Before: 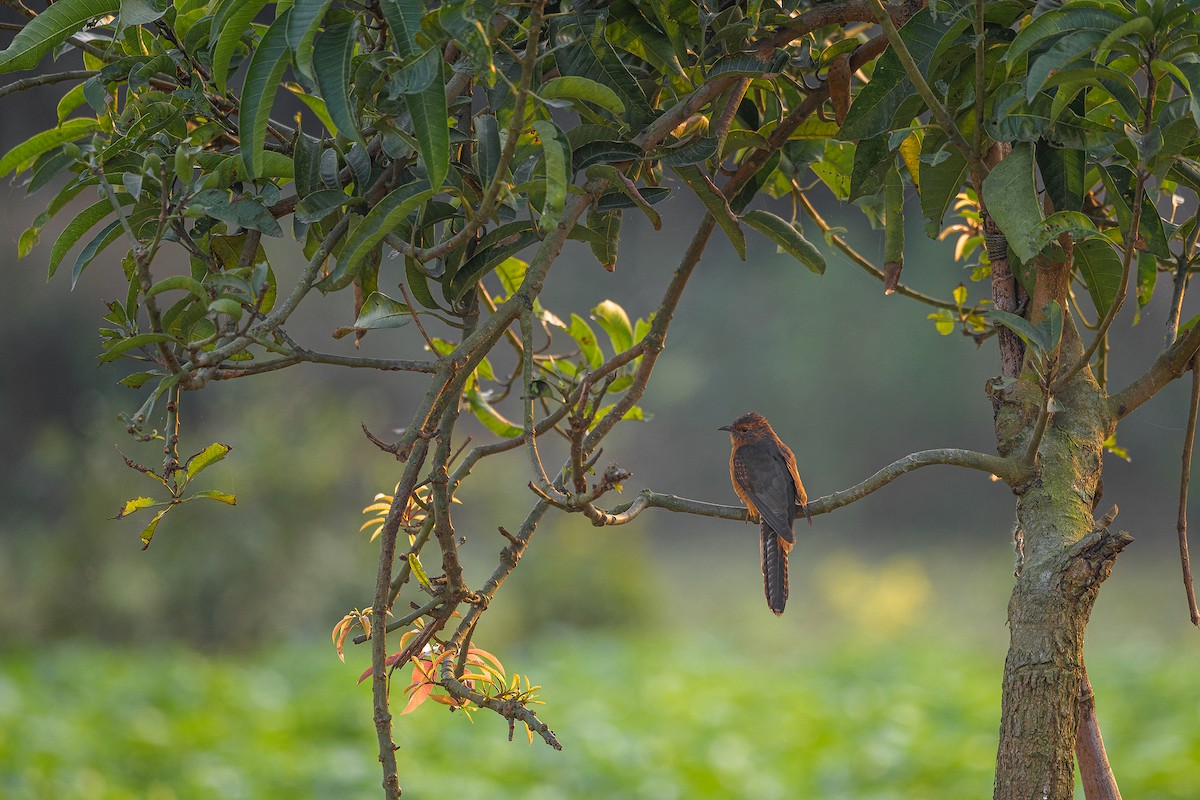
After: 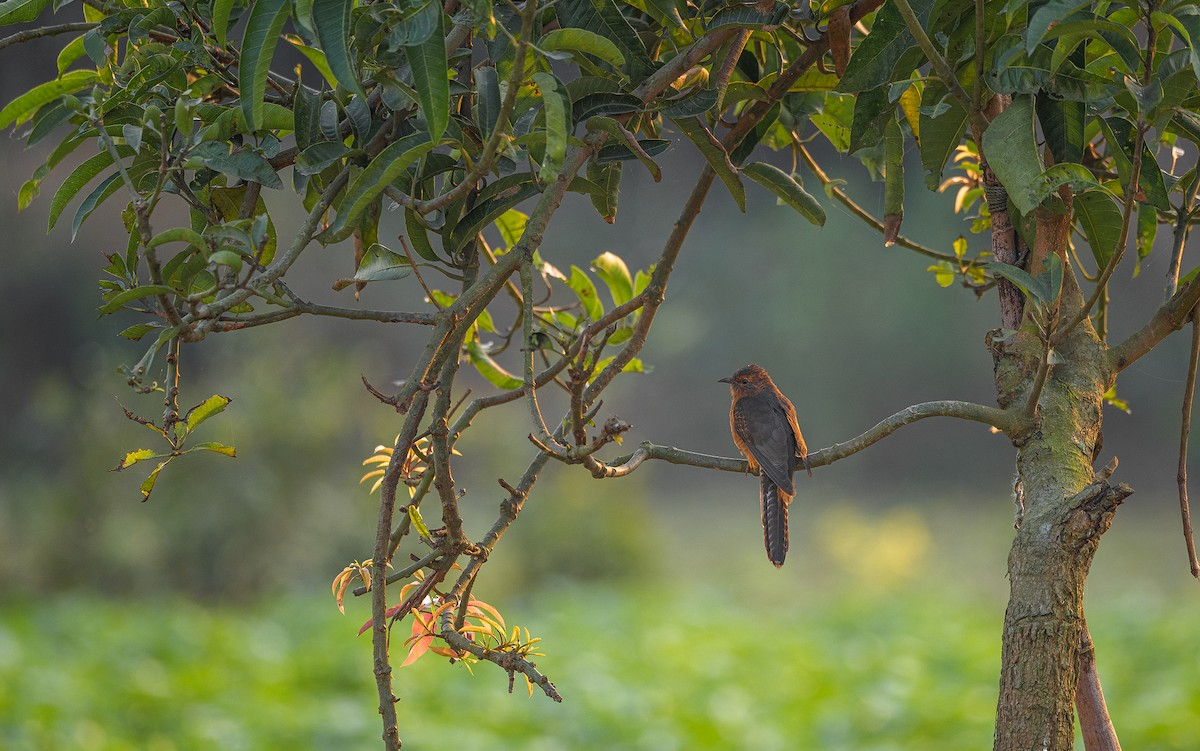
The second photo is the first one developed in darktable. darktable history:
crop and rotate: top 6.115%
